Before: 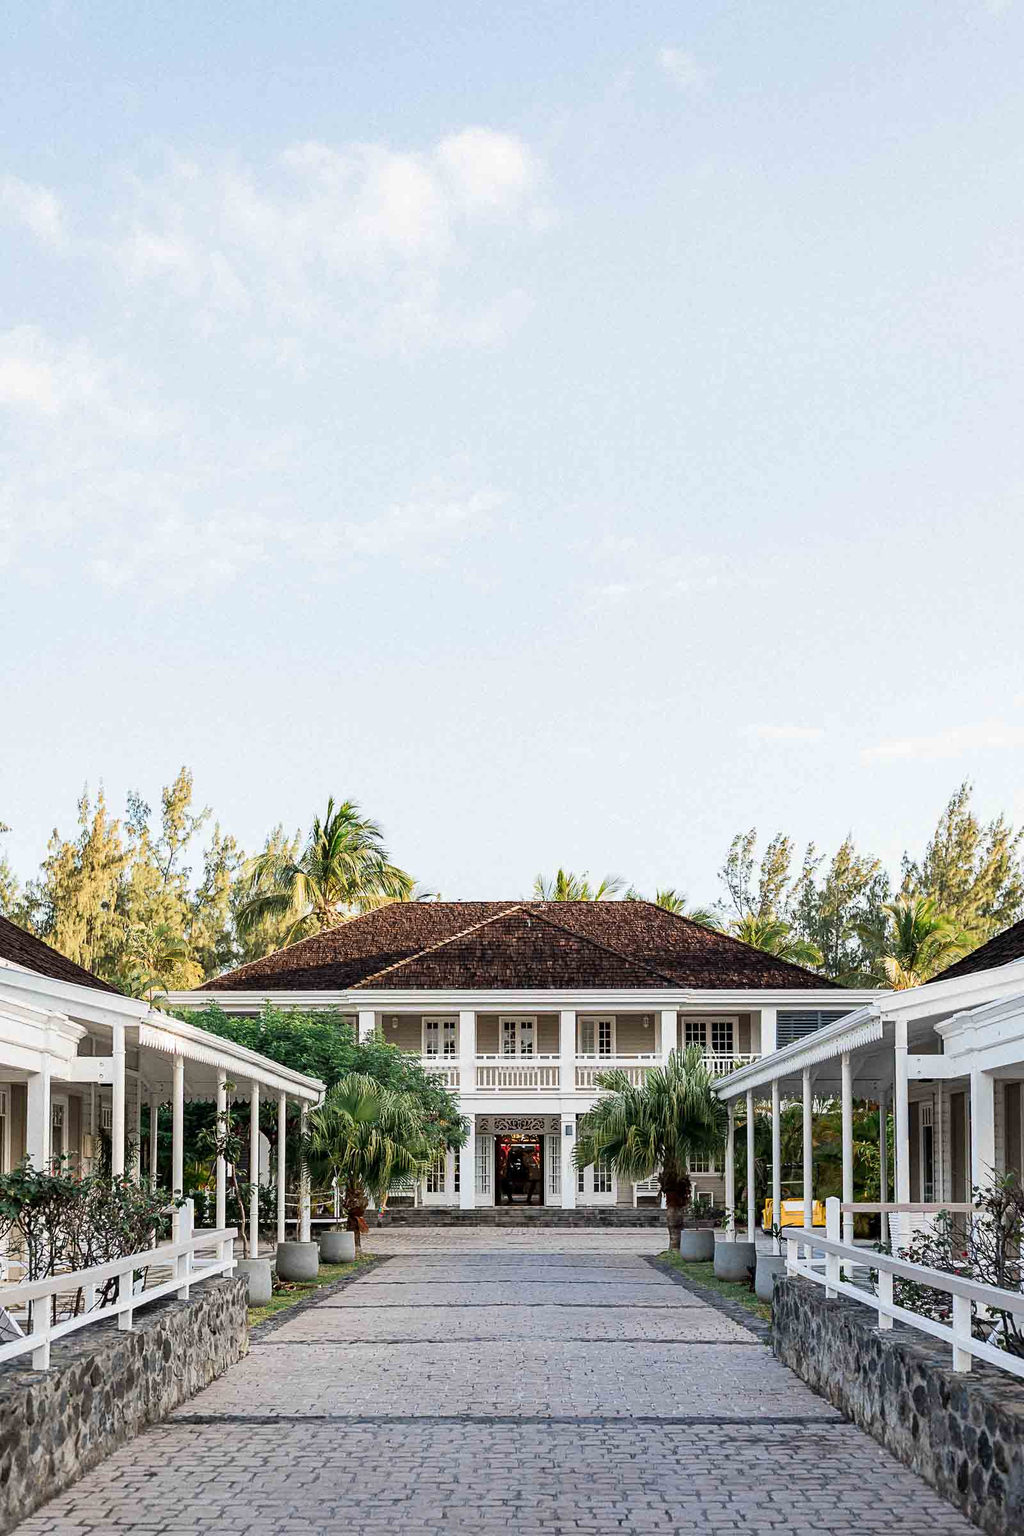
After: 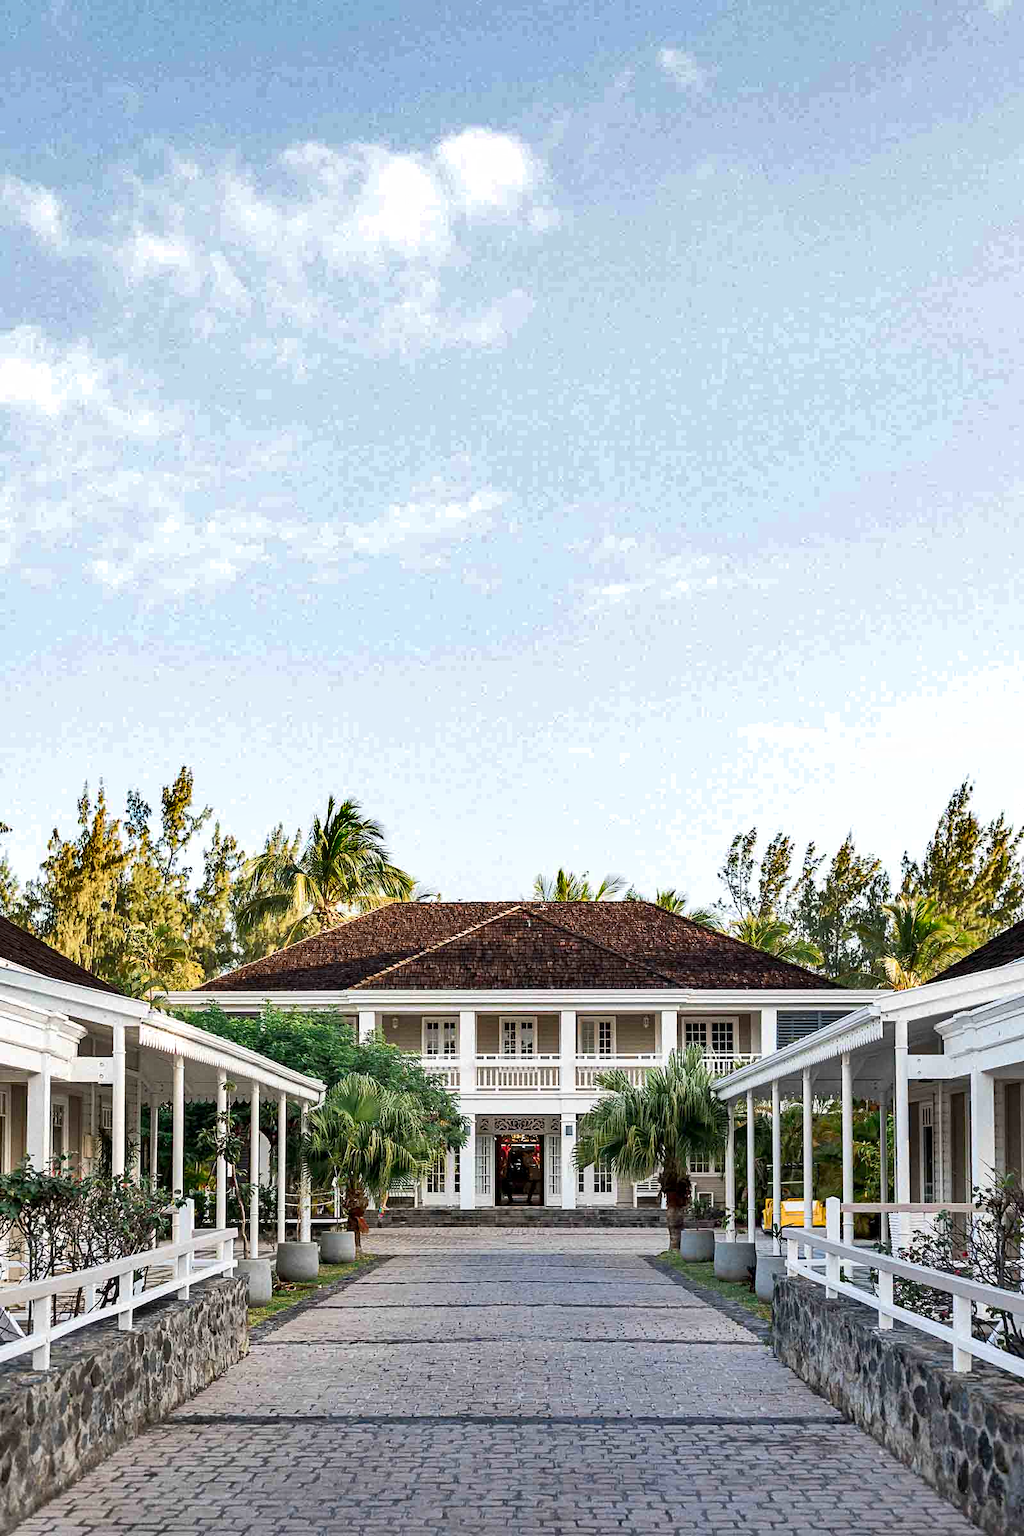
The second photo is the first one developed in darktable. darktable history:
shadows and highlights: shadows 79.06, white point adjustment -8.94, highlights -61.2, soften with gaussian
exposure: black level correction 0.001, exposure 0.498 EV, compensate highlight preservation false
